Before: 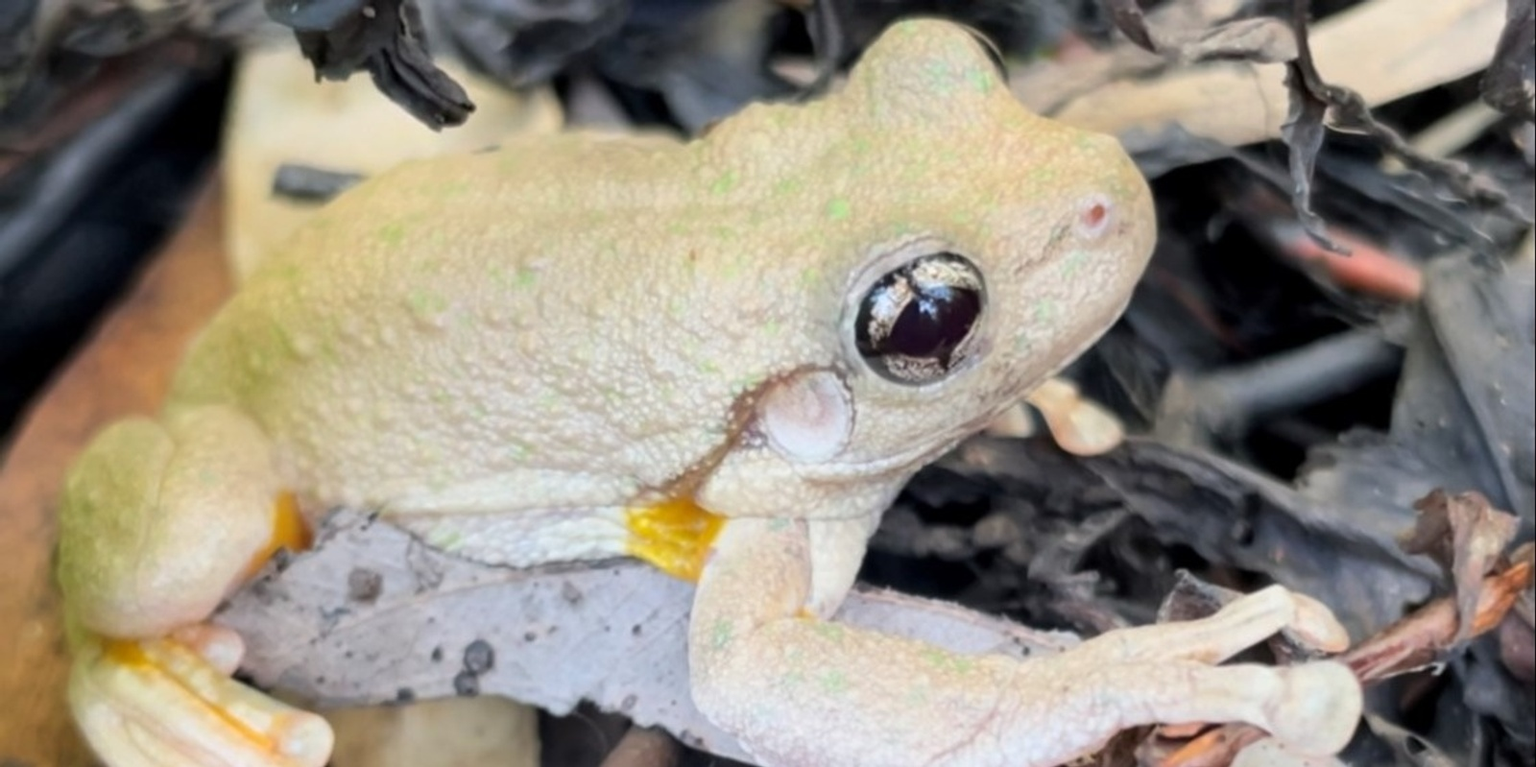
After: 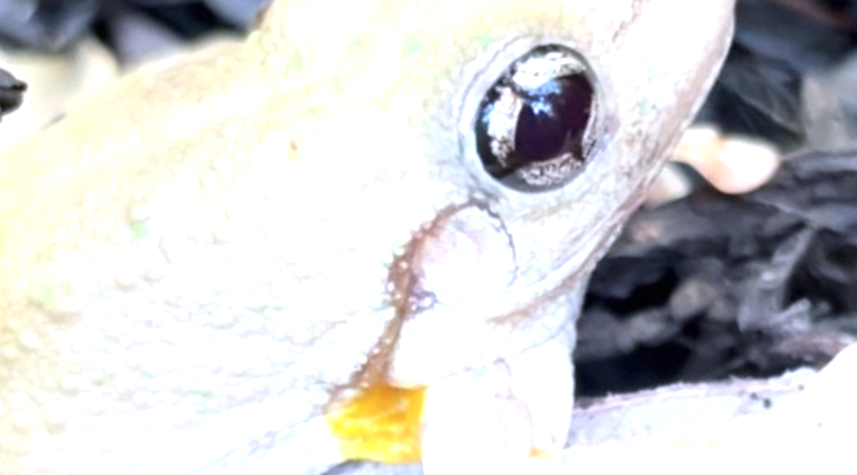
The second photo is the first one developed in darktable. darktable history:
color calibration: illuminant as shot in camera, x 0.369, y 0.382, temperature 4319.55 K
crop and rotate: angle 21.37°, left 7%, right 3.936%, bottom 1.174%
exposure: black level correction 0, exposure 0.892 EV, compensate highlight preservation false
